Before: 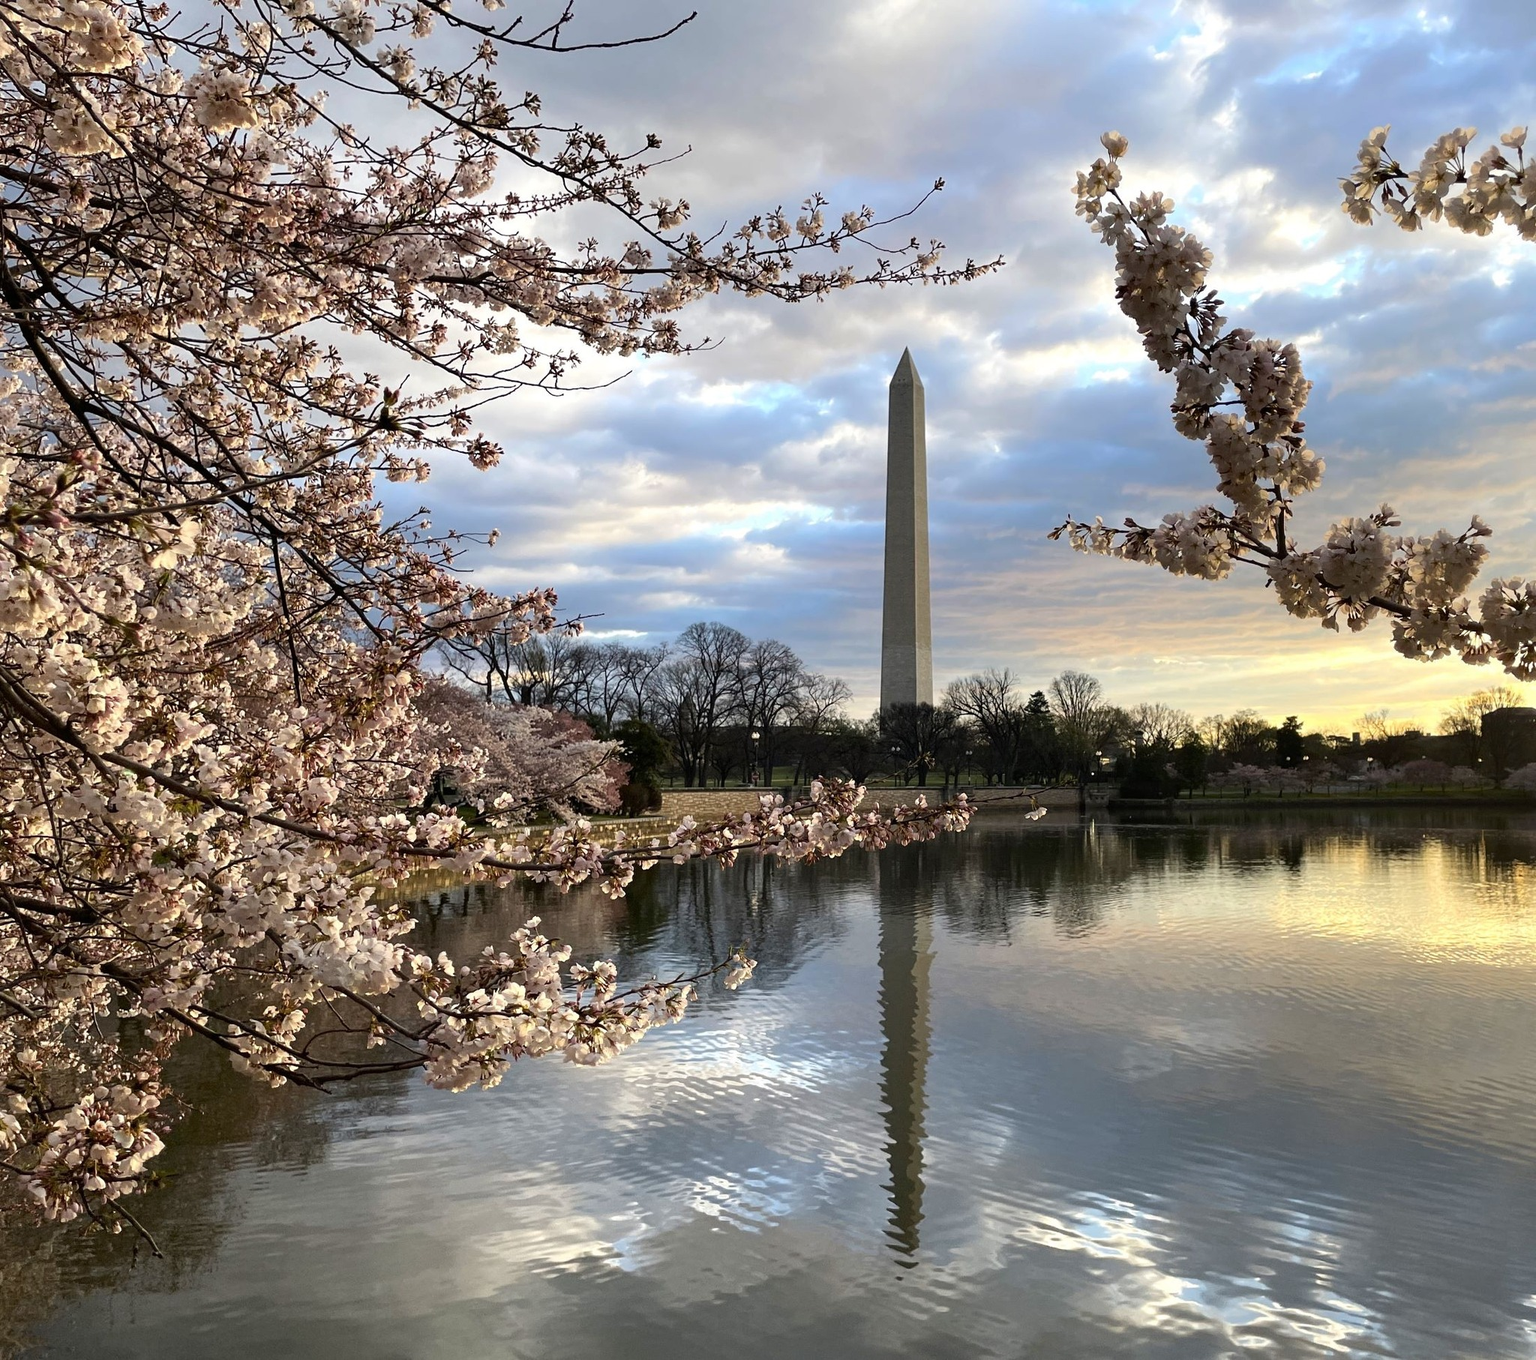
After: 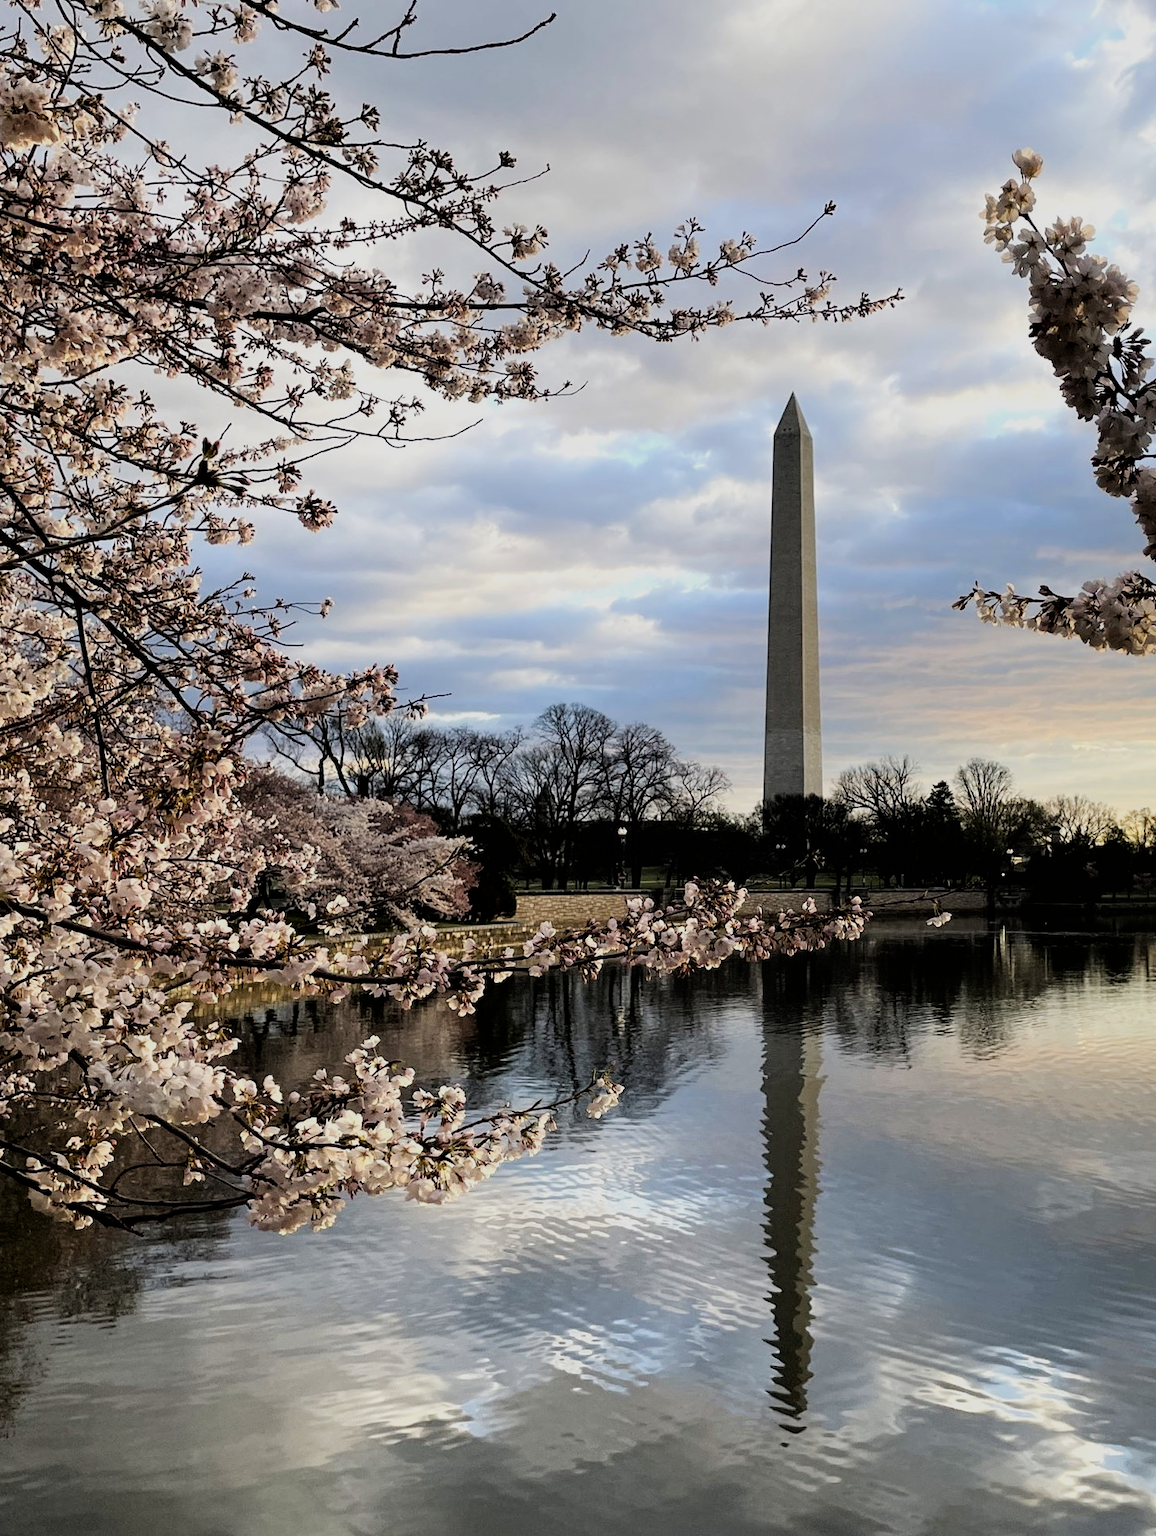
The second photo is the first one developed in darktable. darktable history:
crop and rotate: left 13.342%, right 19.991%
filmic rgb: black relative exposure -5 EV, hardness 2.88, contrast 1.2, highlights saturation mix -30%
